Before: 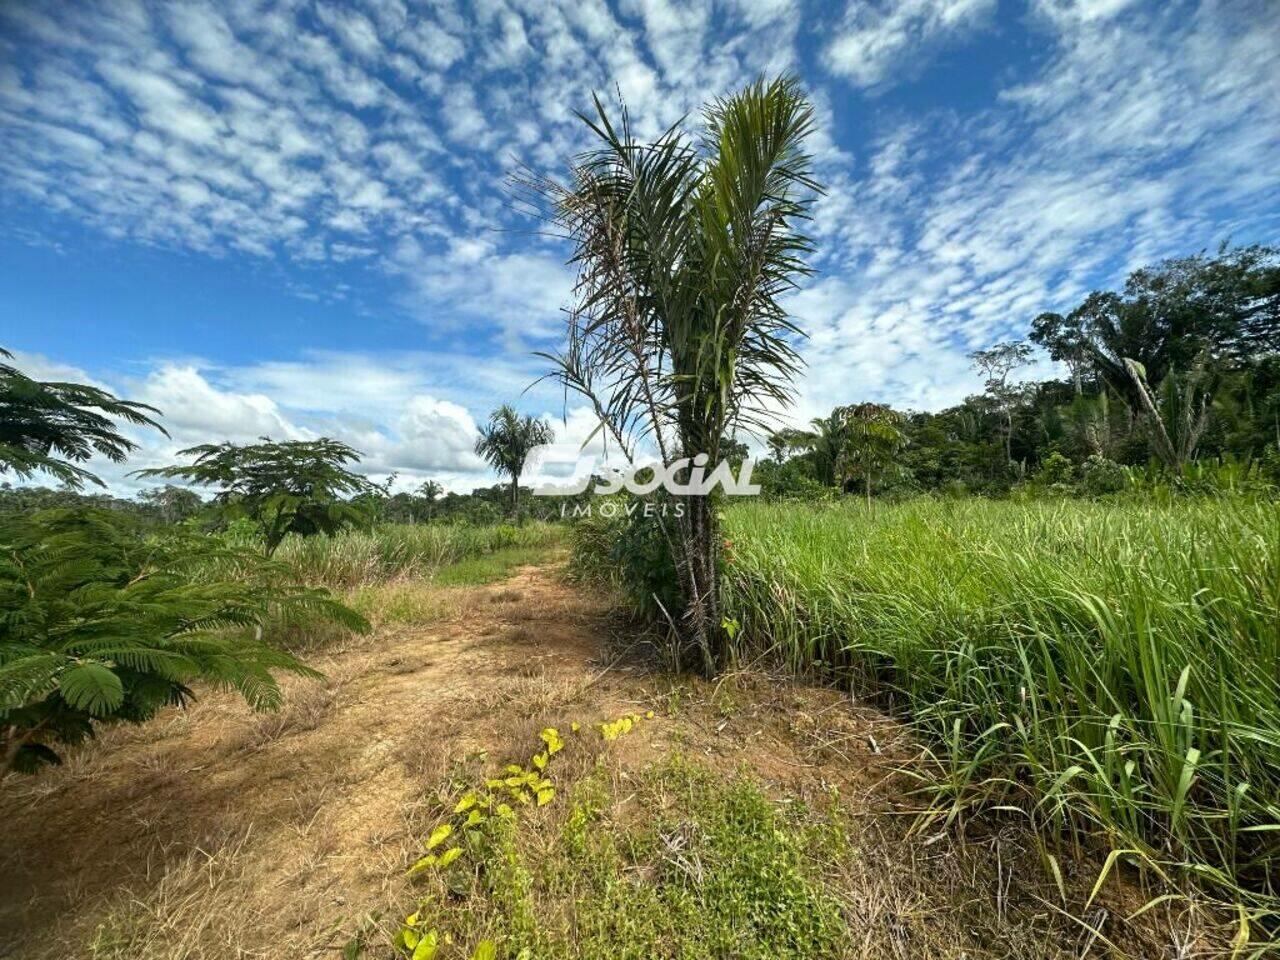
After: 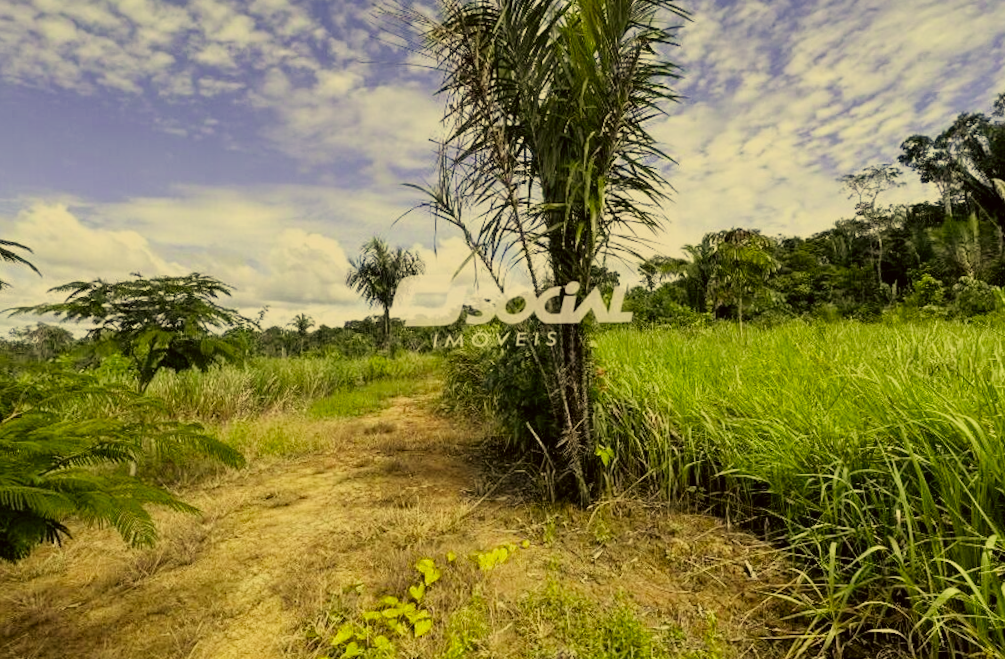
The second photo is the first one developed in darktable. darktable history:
filmic rgb: black relative exposure -7.65 EV, white relative exposure 4.56 EV, hardness 3.61
crop: left 9.712%, top 16.928%, right 10.845%, bottom 12.332%
color balance: mode lift, gamma, gain (sRGB), lift [0.997, 0.979, 1.021, 1.011], gamma [1, 1.084, 0.916, 0.998], gain [1, 0.87, 1.13, 1.101], contrast 4.55%, contrast fulcrum 38.24%, output saturation 104.09%
color correction: highlights a* 17.94, highlights b* 35.39, shadows a* 1.48, shadows b* 6.42, saturation 1.01
tone equalizer: on, module defaults
white balance: emerald 1
rotate and perspective: rotation -1°, crop left 0.011, crop right 0.989, crop top 0.025, crop bottom 0.975
